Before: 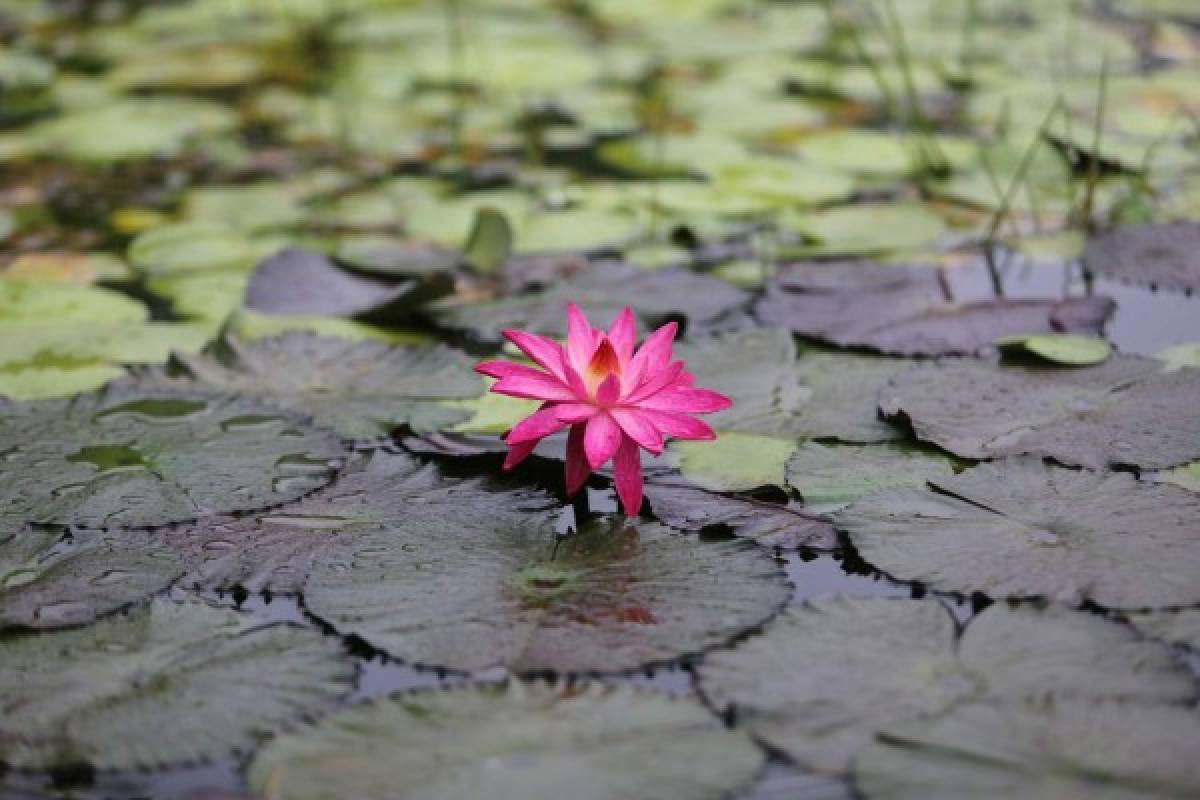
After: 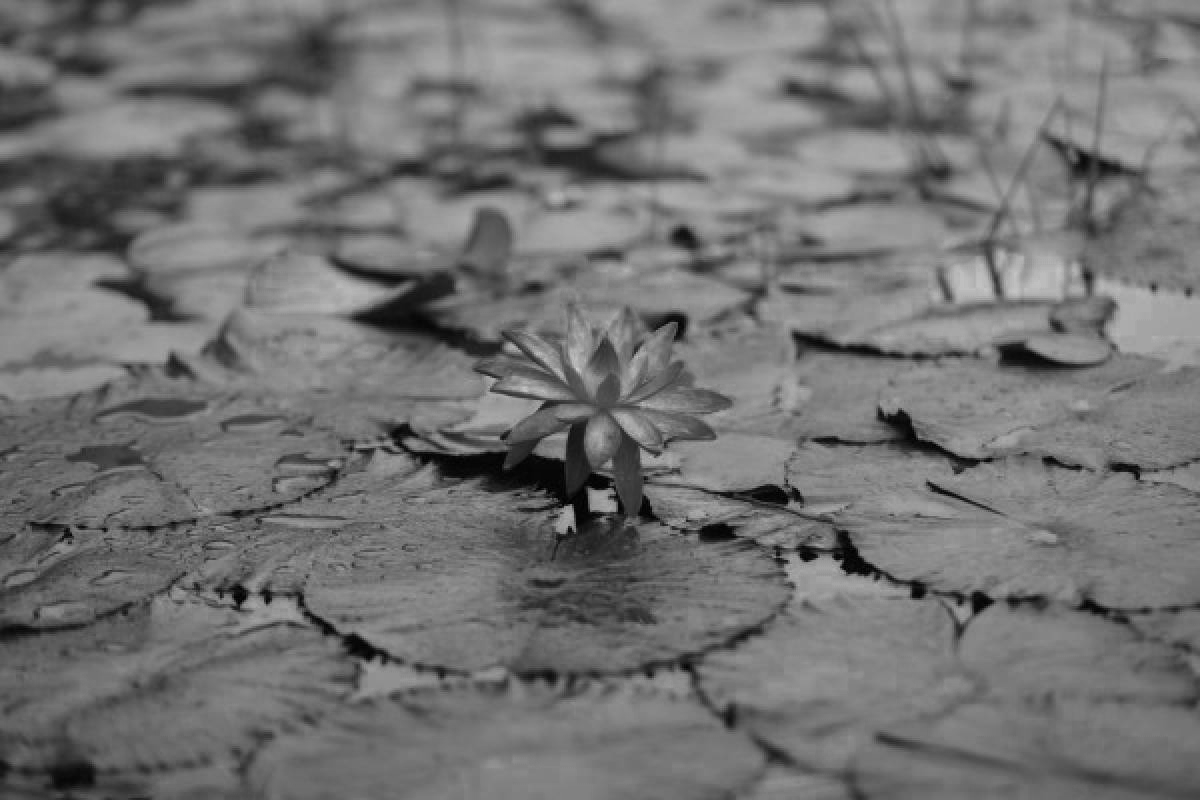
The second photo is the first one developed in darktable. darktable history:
color zones: curves: ch0 [(0, 0.352) (0.143, 0.407) (0.286, 0.386) (0.429, 0.431) (0.571, 0.829) (0.714, 0.853) (0.857, 0.833) (1, 0.352)]; ch1 [(0, 0.604) (0.072, 0.726) (0.096, 0.608) (0.205, 0.007) (0.571, -0.006) (0.839, -0.013) (0.857, -0.012) (1, 0.604)]
base curve: curves: ch0 [(0, 0) (0.74, 0.67) (1, 1)]
monochrome: on, module defaults
